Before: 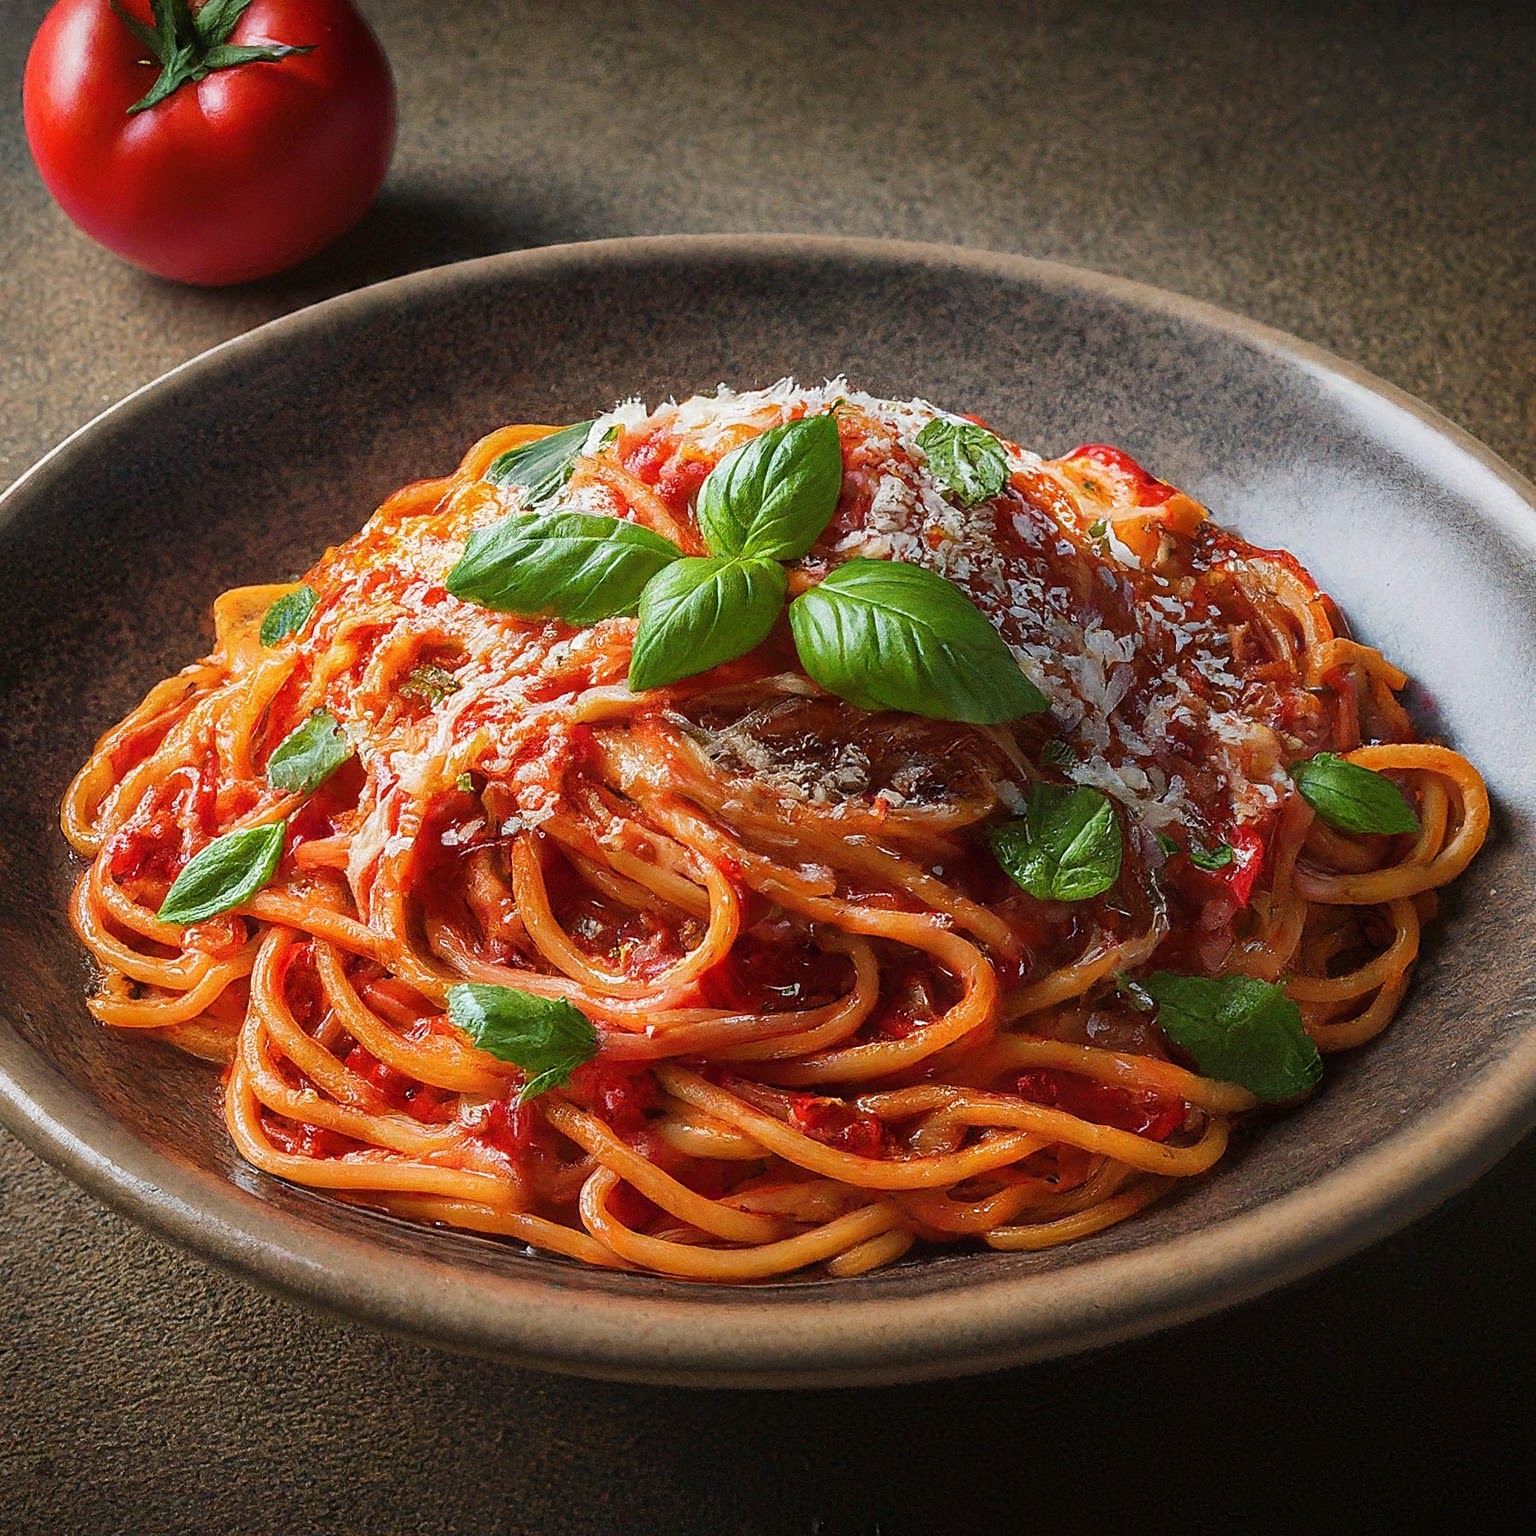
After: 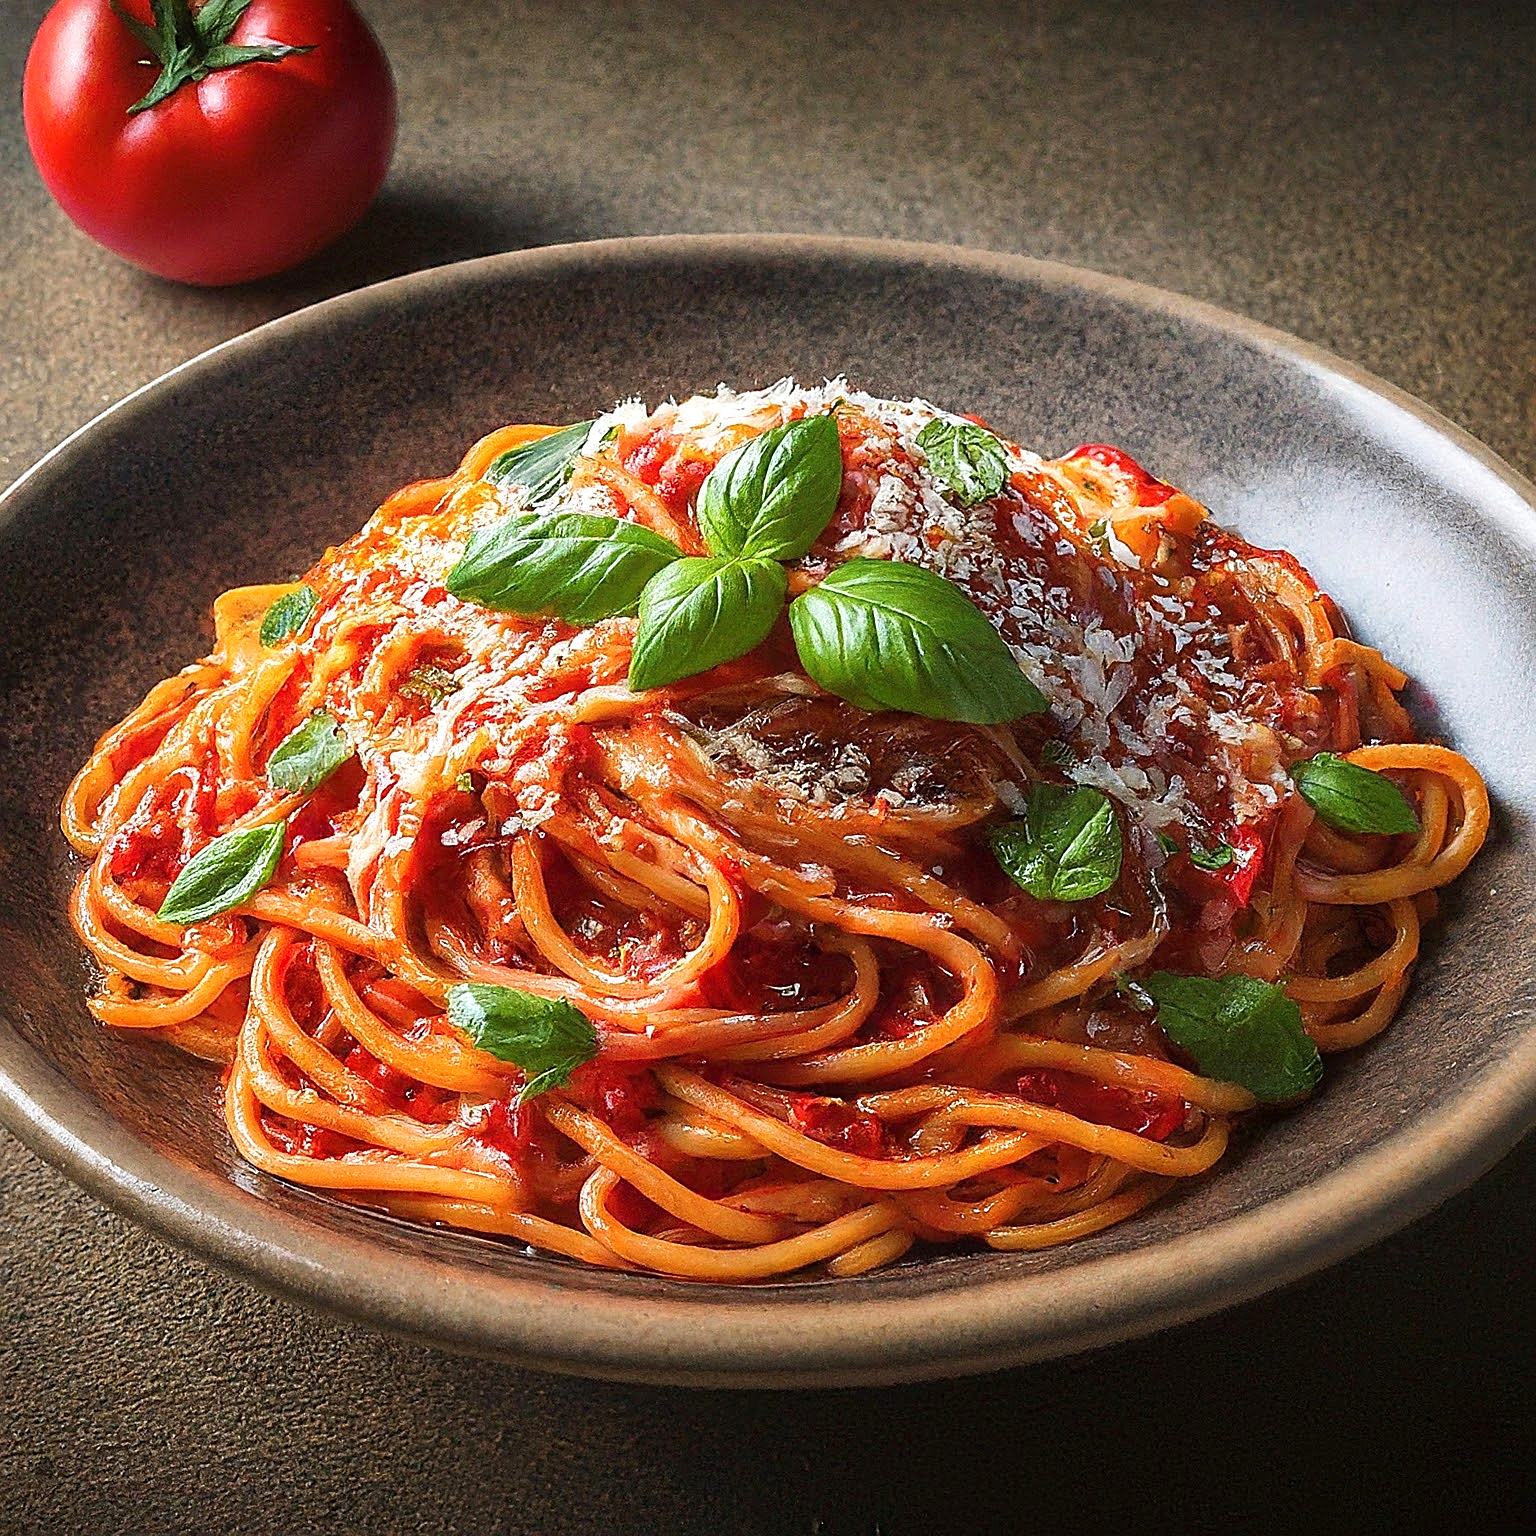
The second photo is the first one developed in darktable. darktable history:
sharpen: on, module defaults
exposure: exposure 0.375 EV, compensate highlight preservation false
